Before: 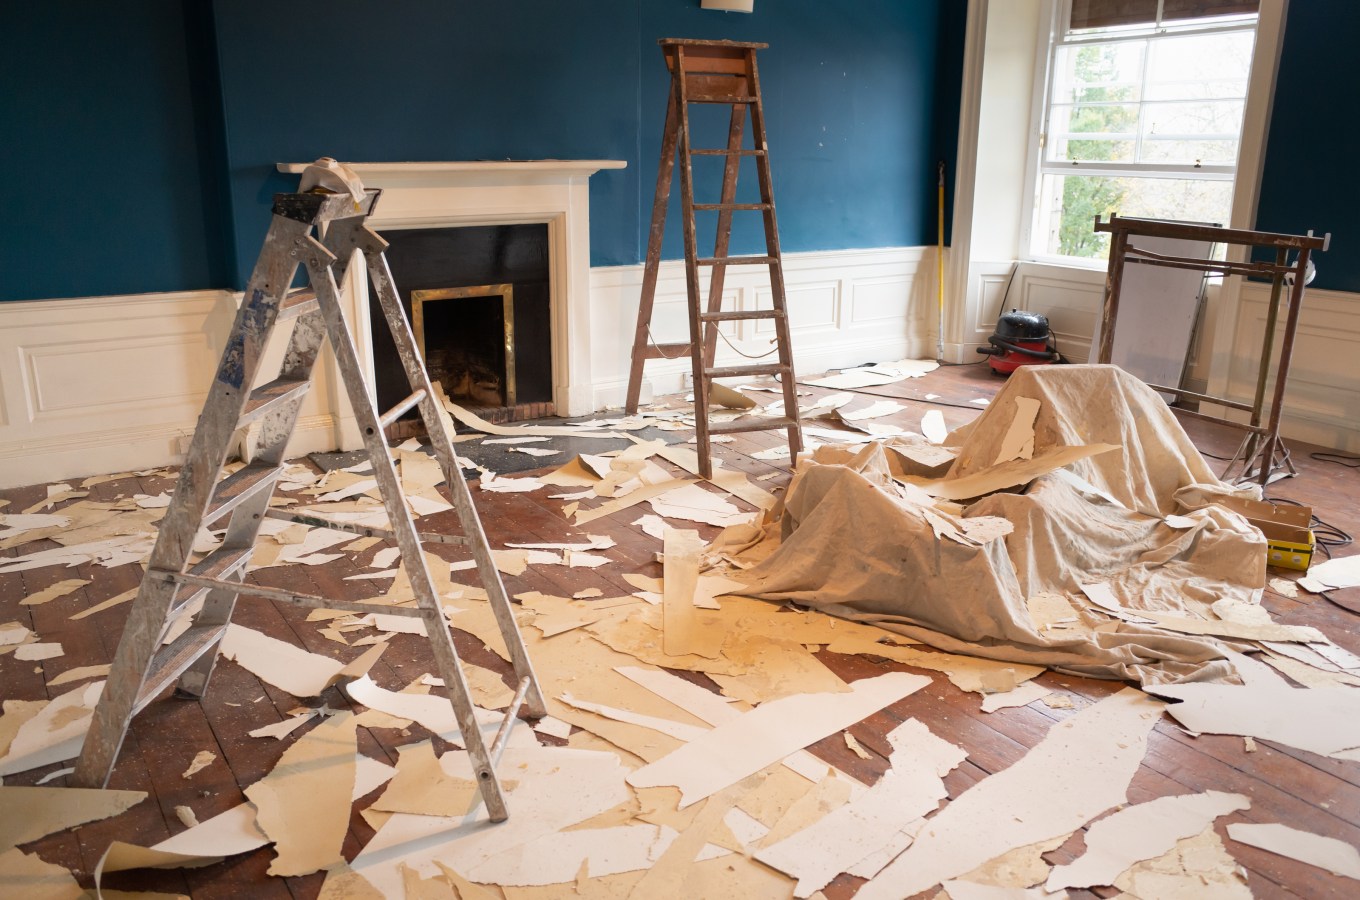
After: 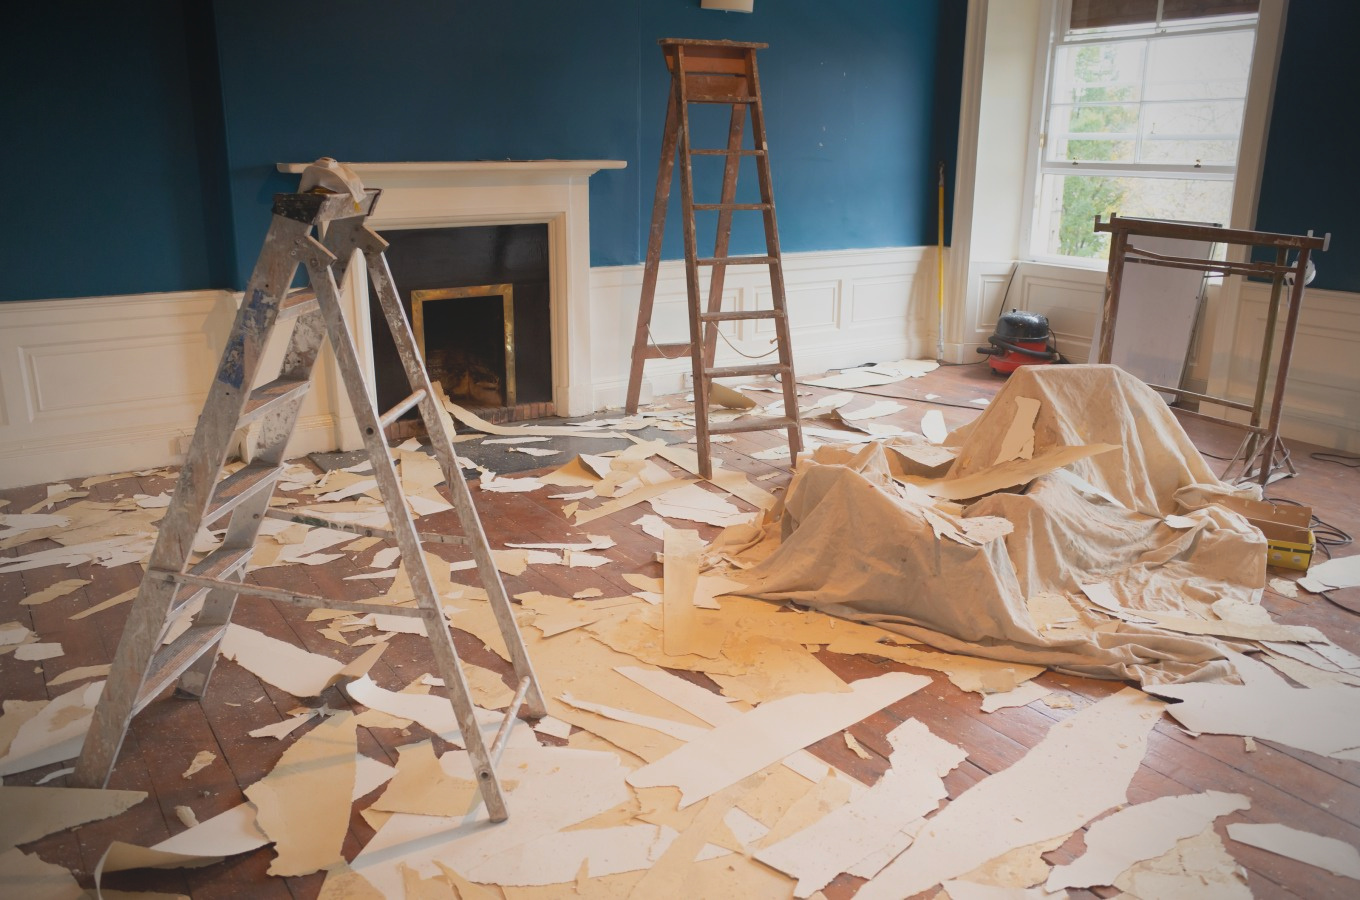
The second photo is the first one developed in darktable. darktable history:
exposure: exposure -0.041 EV, compensate exposure bias true, compensate highlight preservation false
contrast brightness saturation: saturation -0.048
vignetting: on, module defaults
local contrast: detail 71%
